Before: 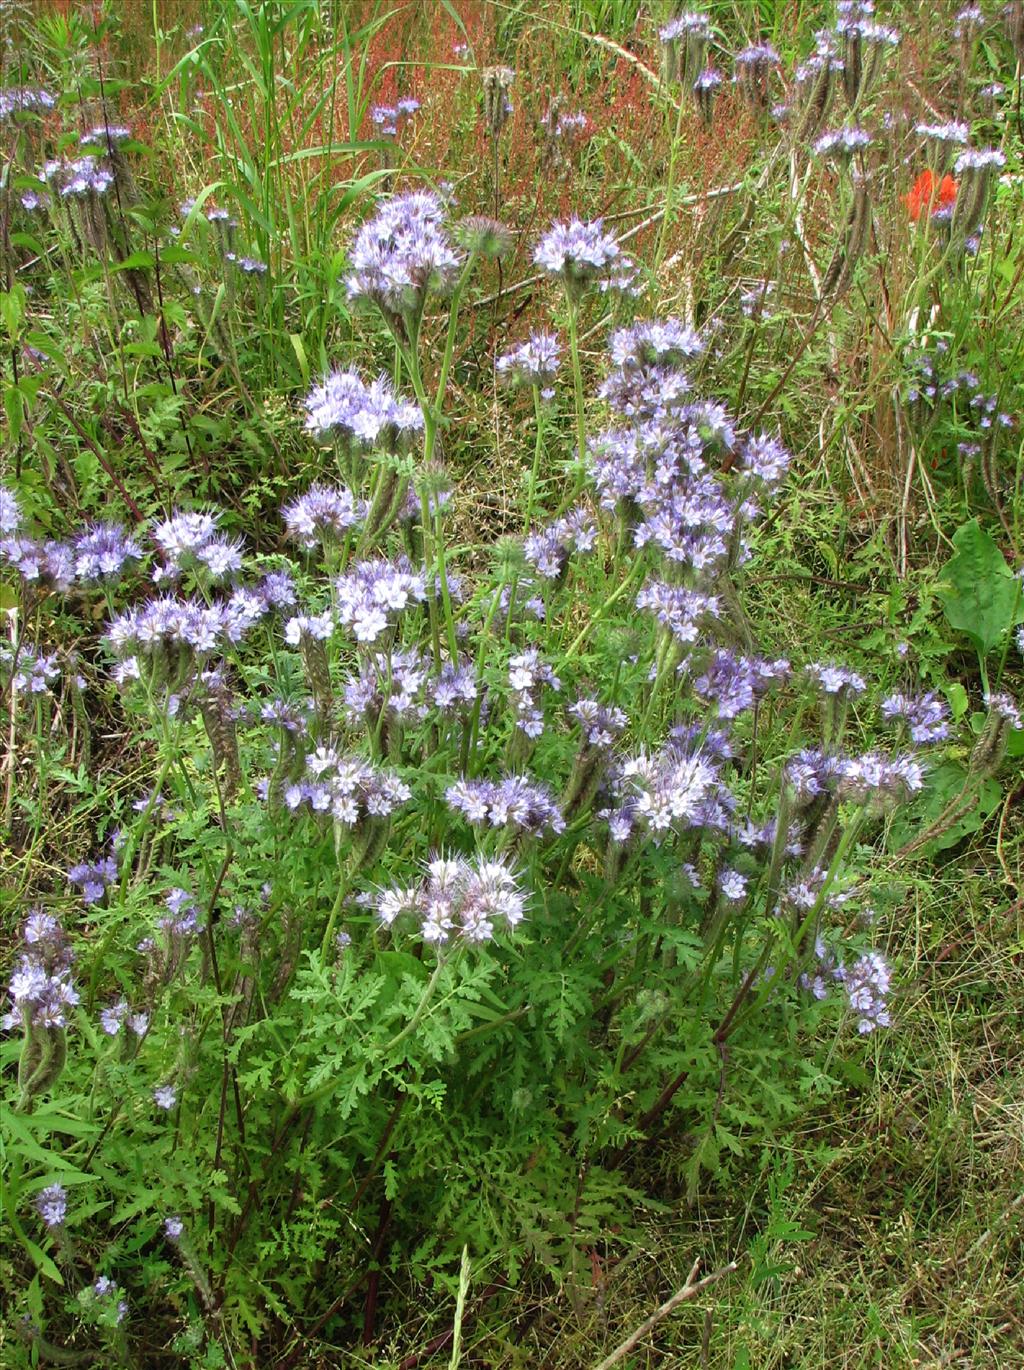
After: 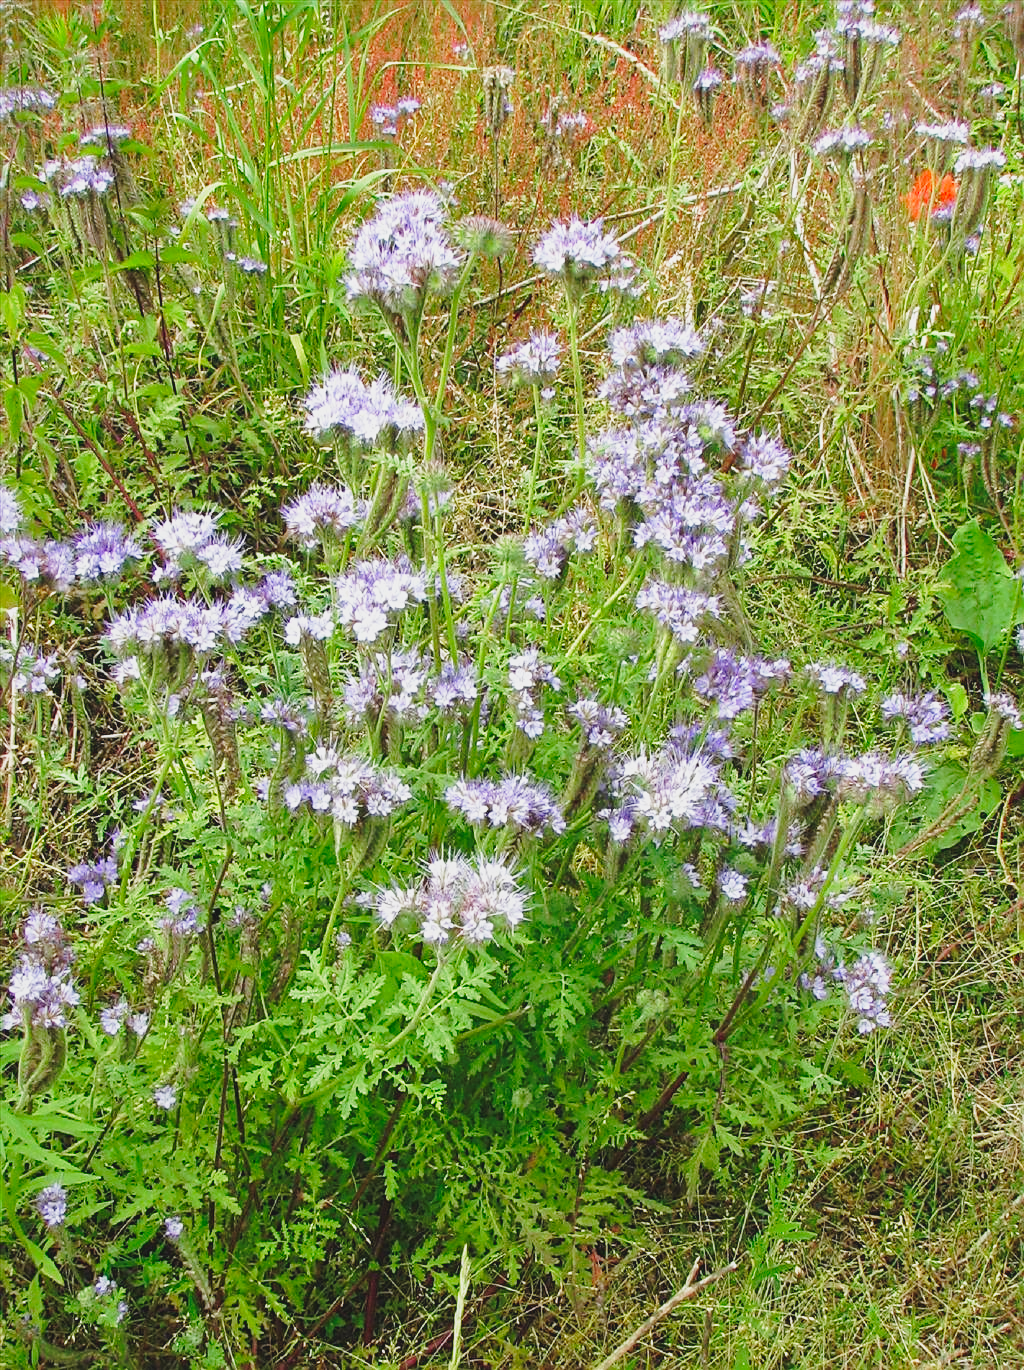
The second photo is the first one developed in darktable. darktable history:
base curve: curves: ch0 [(0, 0) (0.028, 0.03) (0.121, 0.232) (0.46, 0.748) (0.859, 0.968) (1, 1)], preserve colors none
shadows and highlights: on, module defaults
sharpen: on, module defaults
local contrast: highlights 68%, shadows 68%, detail 83%, midtone range 0.322
